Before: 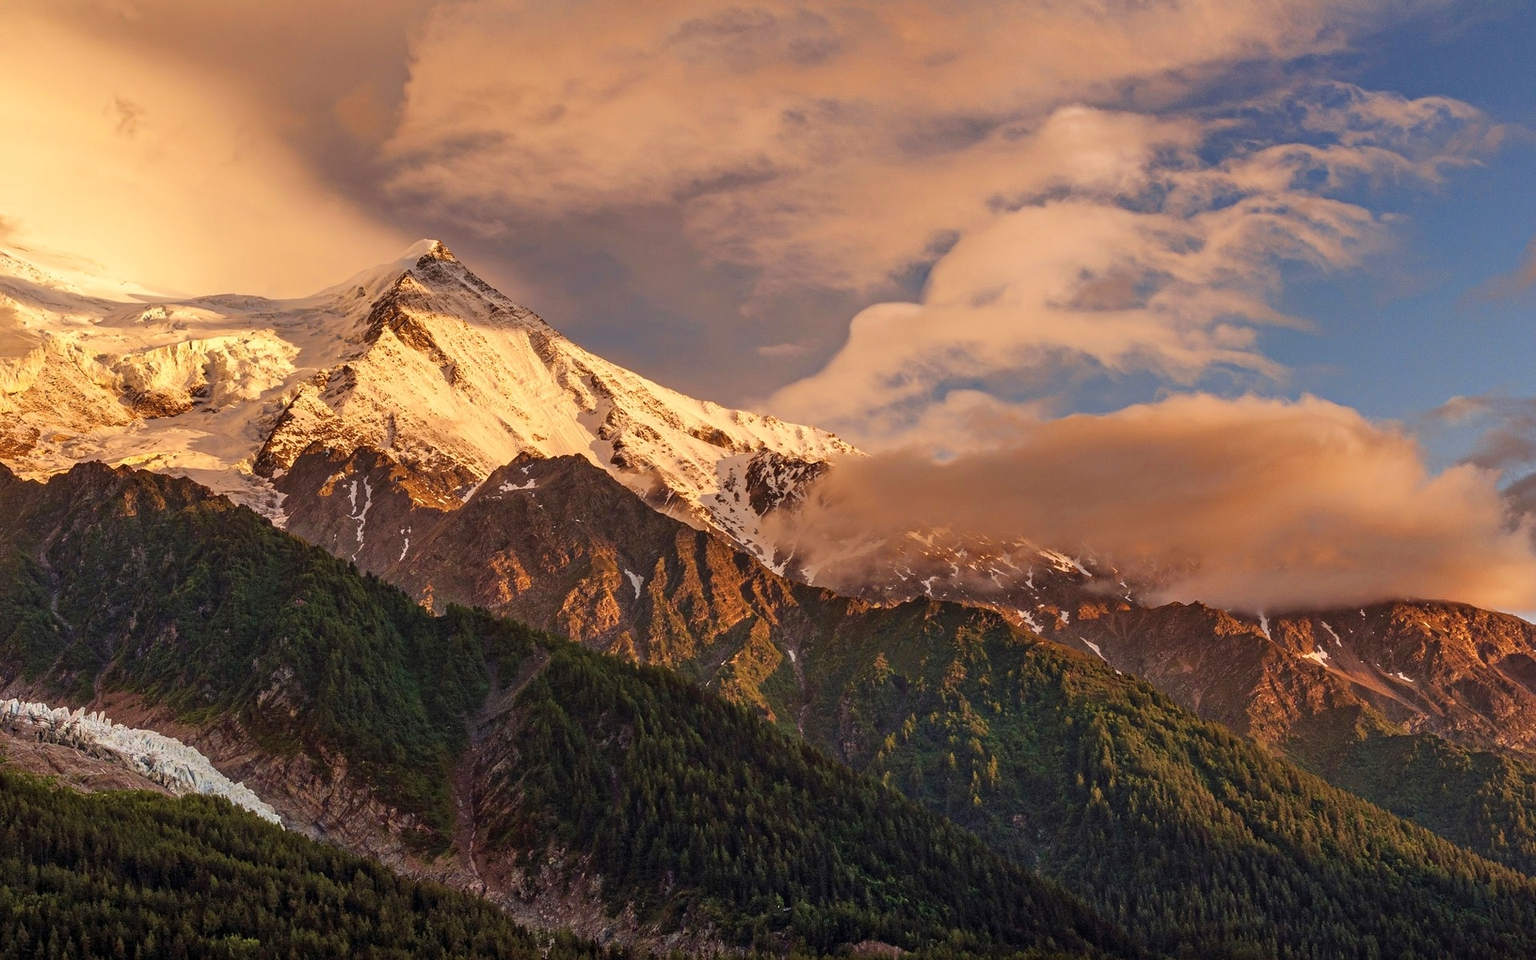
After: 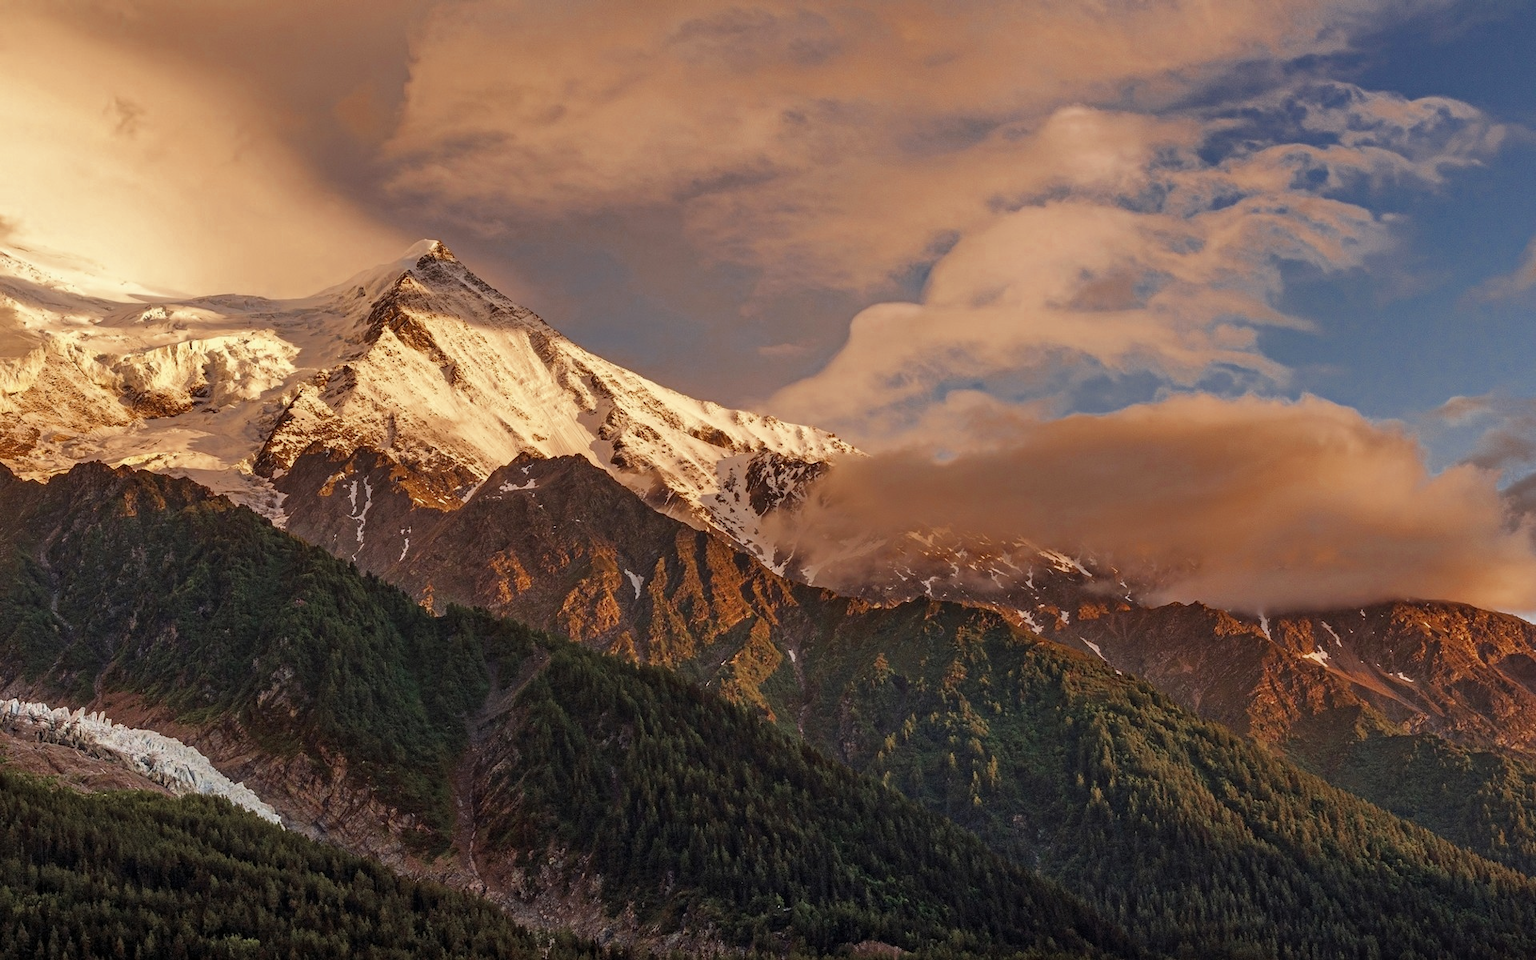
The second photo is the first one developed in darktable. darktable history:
color zones: curves: ch0 [(0, 0.5) (0.125, 0.4) (0.25, 0.5) (0.375, 0.4) (0.5, 0.4) (0.625, 0.35) (0.75, 0.35) (0.875, 0.5)]; ch1 [(0, 0.35) (0.125, 0.45) (0.25, 0.35) (0.375, 0.35) (0.5, 0.35) (0.625, 0.35) (0.75, 0.45) (0.875, 0.35)]; ch2 [(0, 0.6) (0.125, 0.5) (0.25, 0.5) (0.375, 0.6) (0.5, 0.6) (0.625, 0.5) (0.75, 0.5) (0.875, 0.5)]
tone equalizer: on, module defaults
